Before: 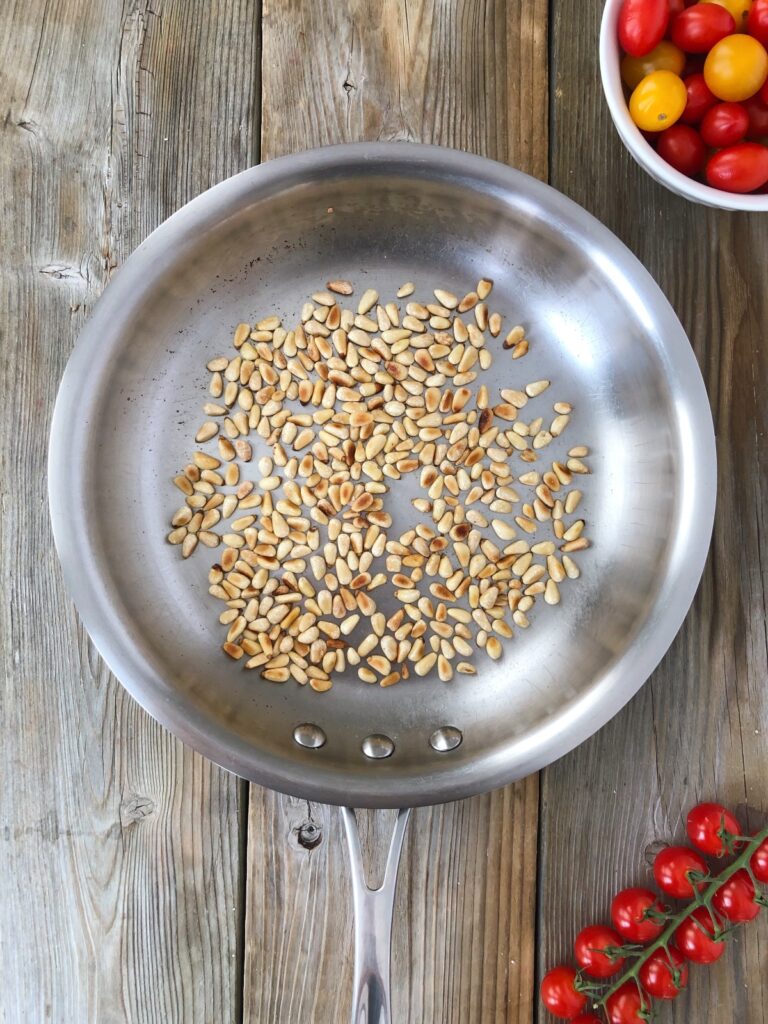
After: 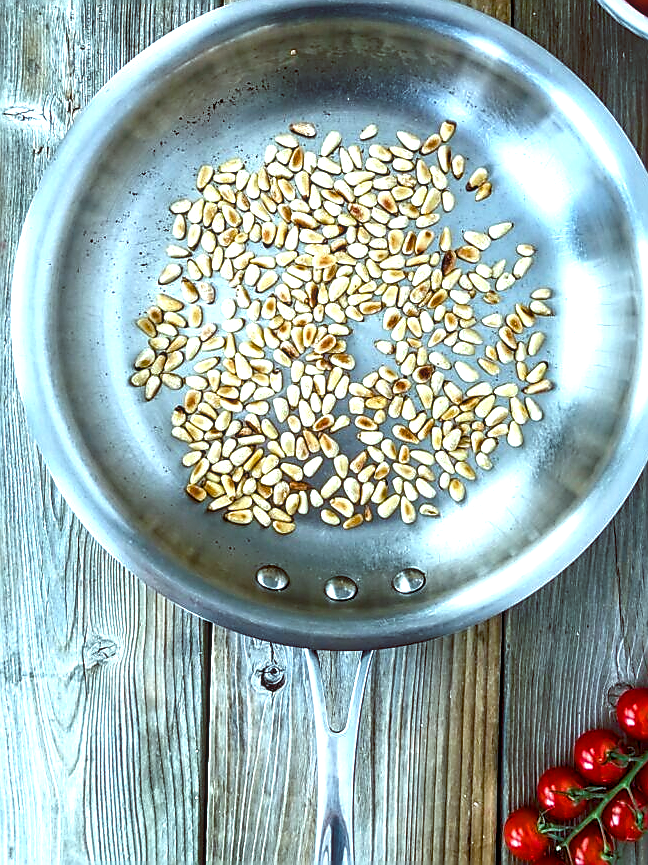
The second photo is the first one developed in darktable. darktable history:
local contrast: on, module defaults
crop and rotate: left 4.842%, top 15.51%, right 10.668%
color balance rgb: shadows lift › luminance -7.7%, shadows lift › chroma 2.13%, shadows lift › hue 200.79°, power › luminance -7.77%, power › chroma 2.27%, power › hue 220.69°, highlights gain › luminance 15.15%, highlights gain › chroma 4%, highlights gain › hue 209.35°, global offset › luminance -0.21%, global offset › chroma 0.27%, perceptual saturation grading › global saturation 24.42%, perceptual saturation grading › highlights -24.42%, perceptual saturation grading › mid-tones 24.42%, perceptual saturation grading › shadows 40%, perceptual brilliance grading › global brilliance -5%, perceptual brilliance grading › highlights 24.42%, perceptual brilliance grading › mid-tones 7%, perceptual brilliance grading › shadows -5%
sharpen: radius 1.4, amount 1.25, threshold 0.7
